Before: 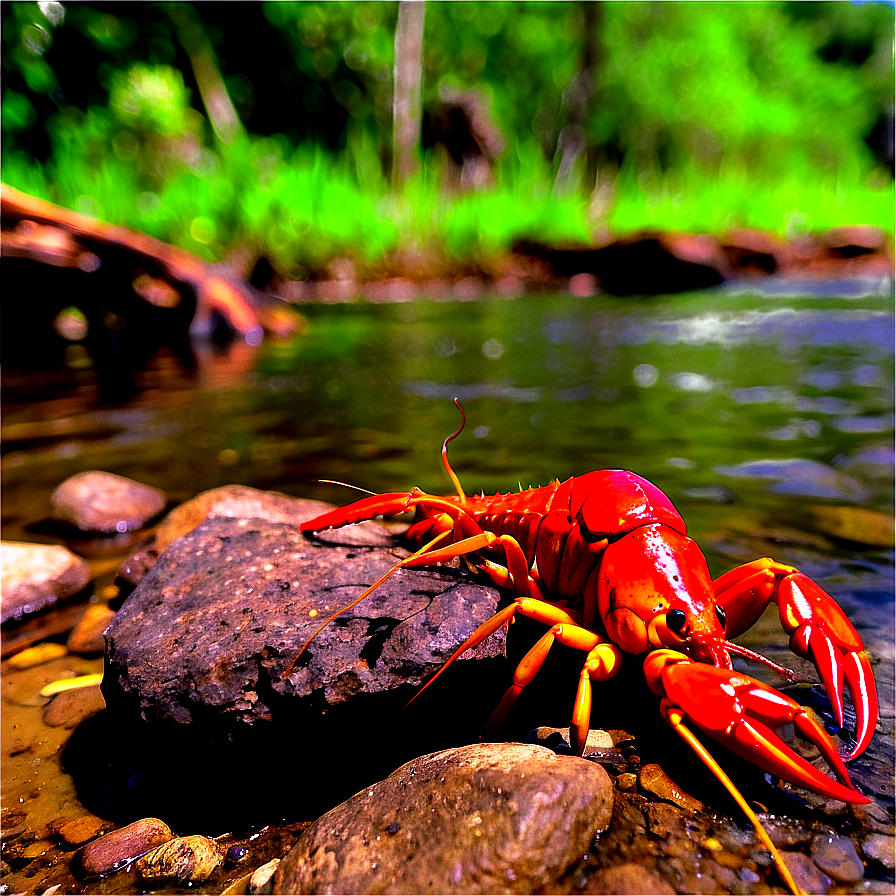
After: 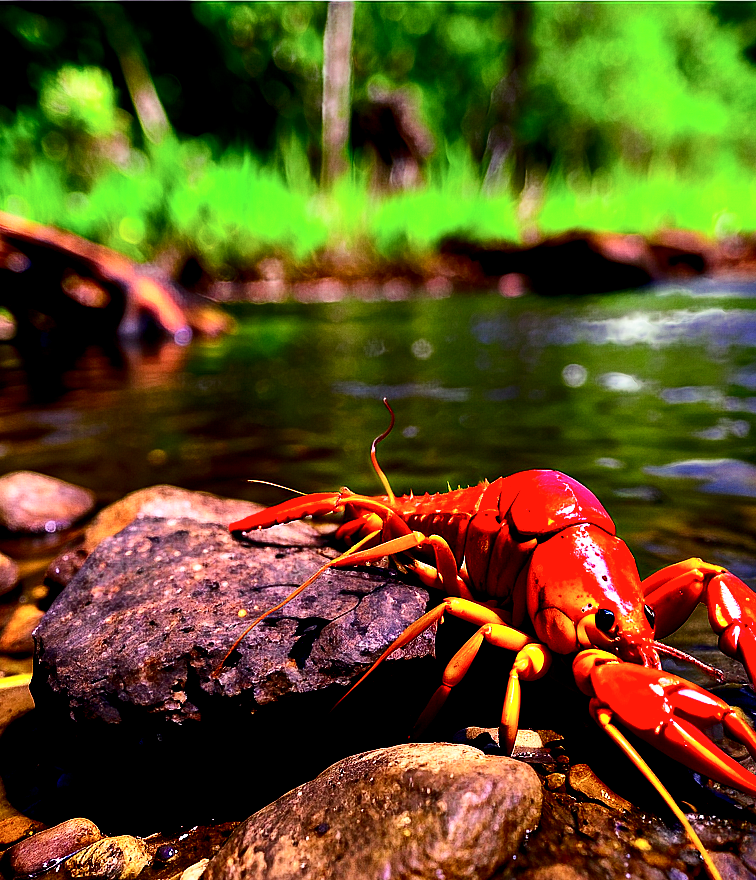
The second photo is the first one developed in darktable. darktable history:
contrast brightness saturation: contrast 0.28
crop: left 8.026%, right 7.374%
